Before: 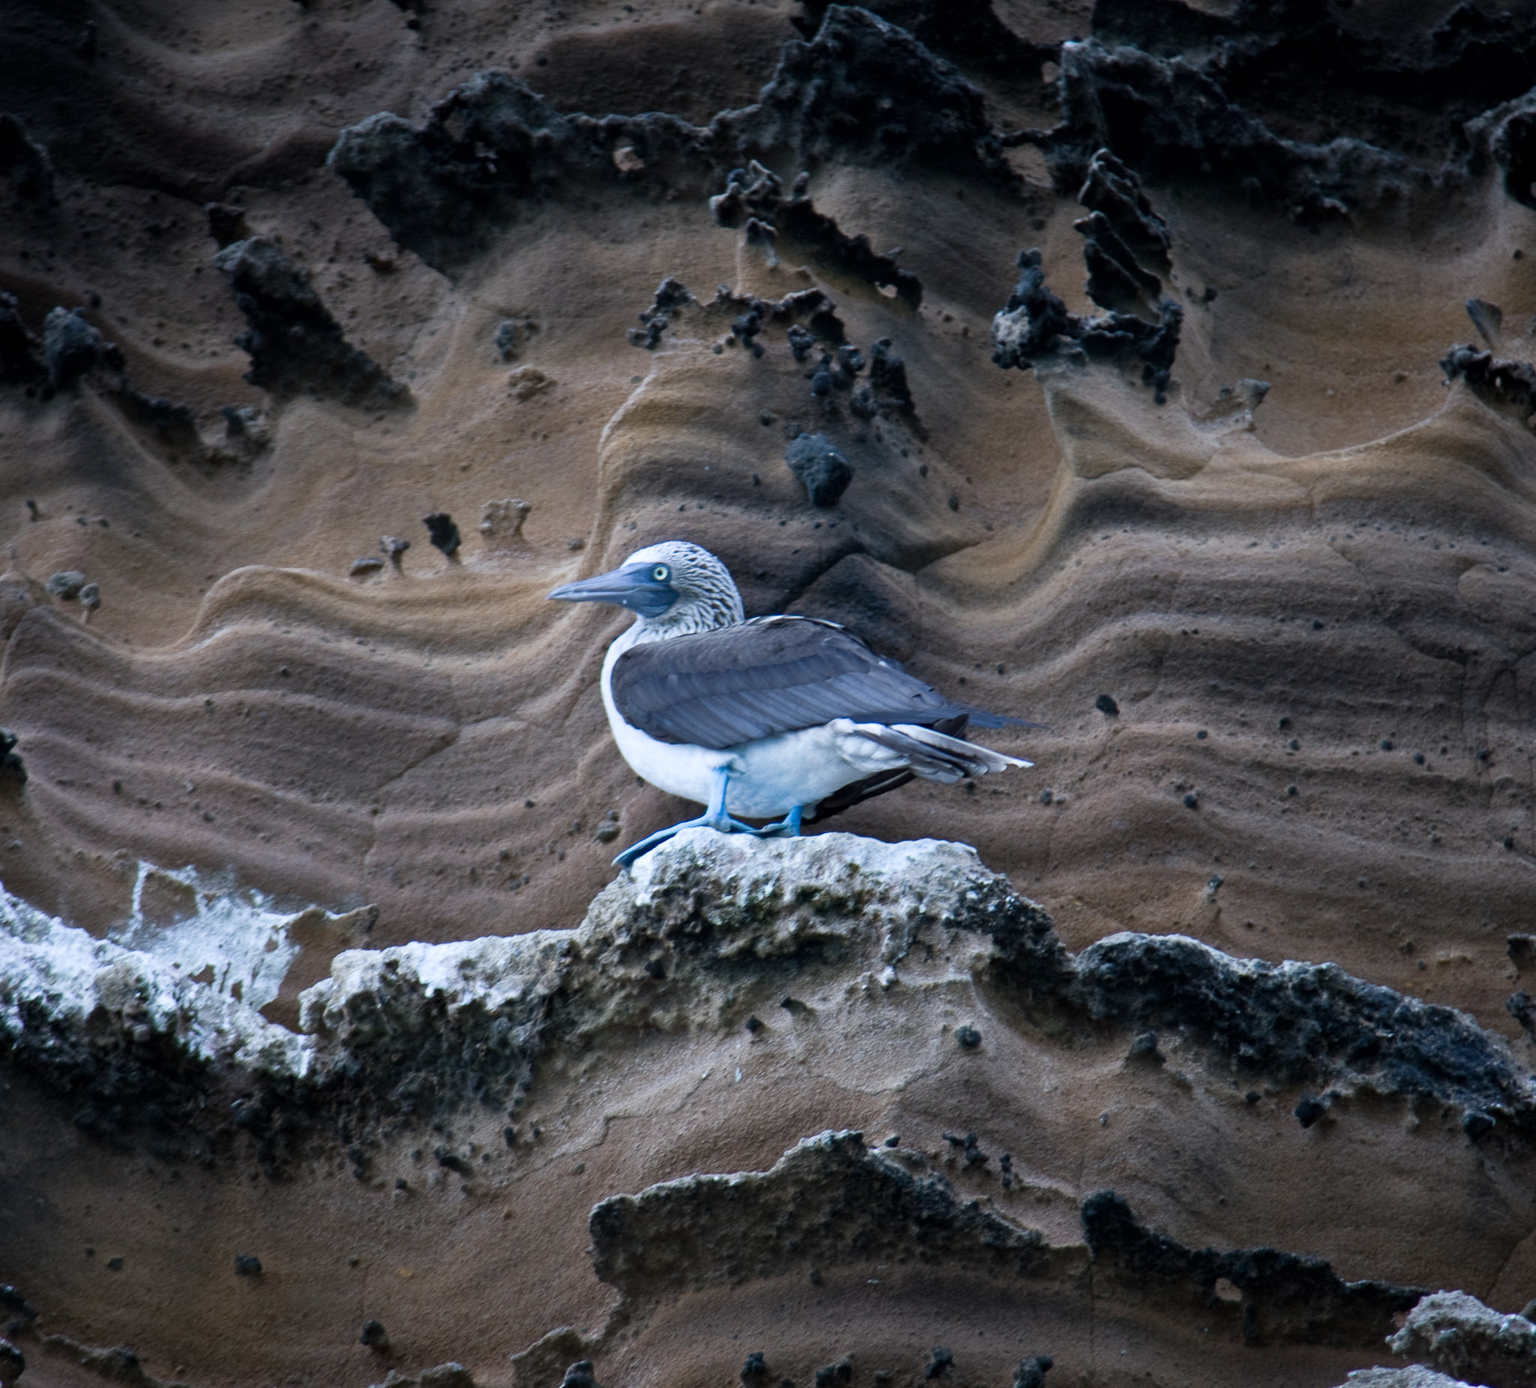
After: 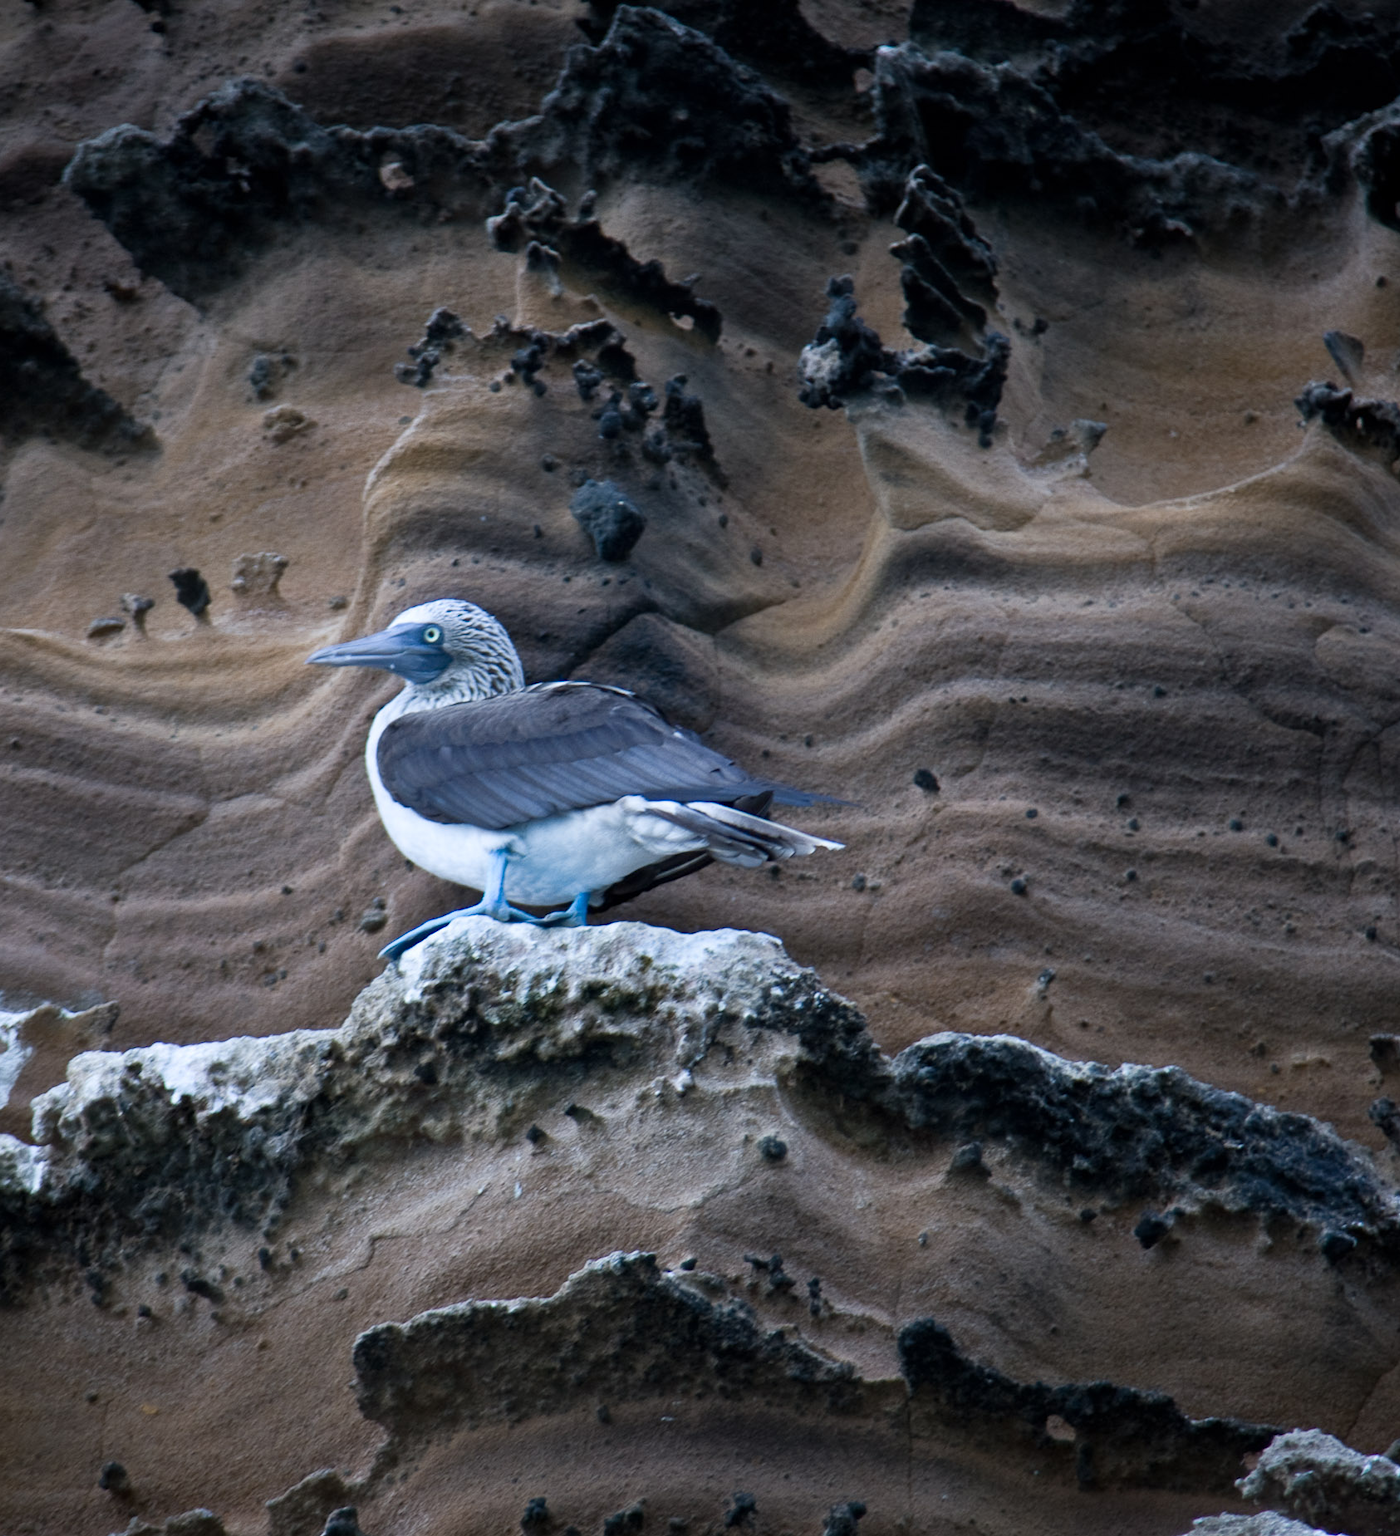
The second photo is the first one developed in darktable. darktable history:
crop: left 17.673%, bottom 0.032%
color correction: highlights b* -0.041
